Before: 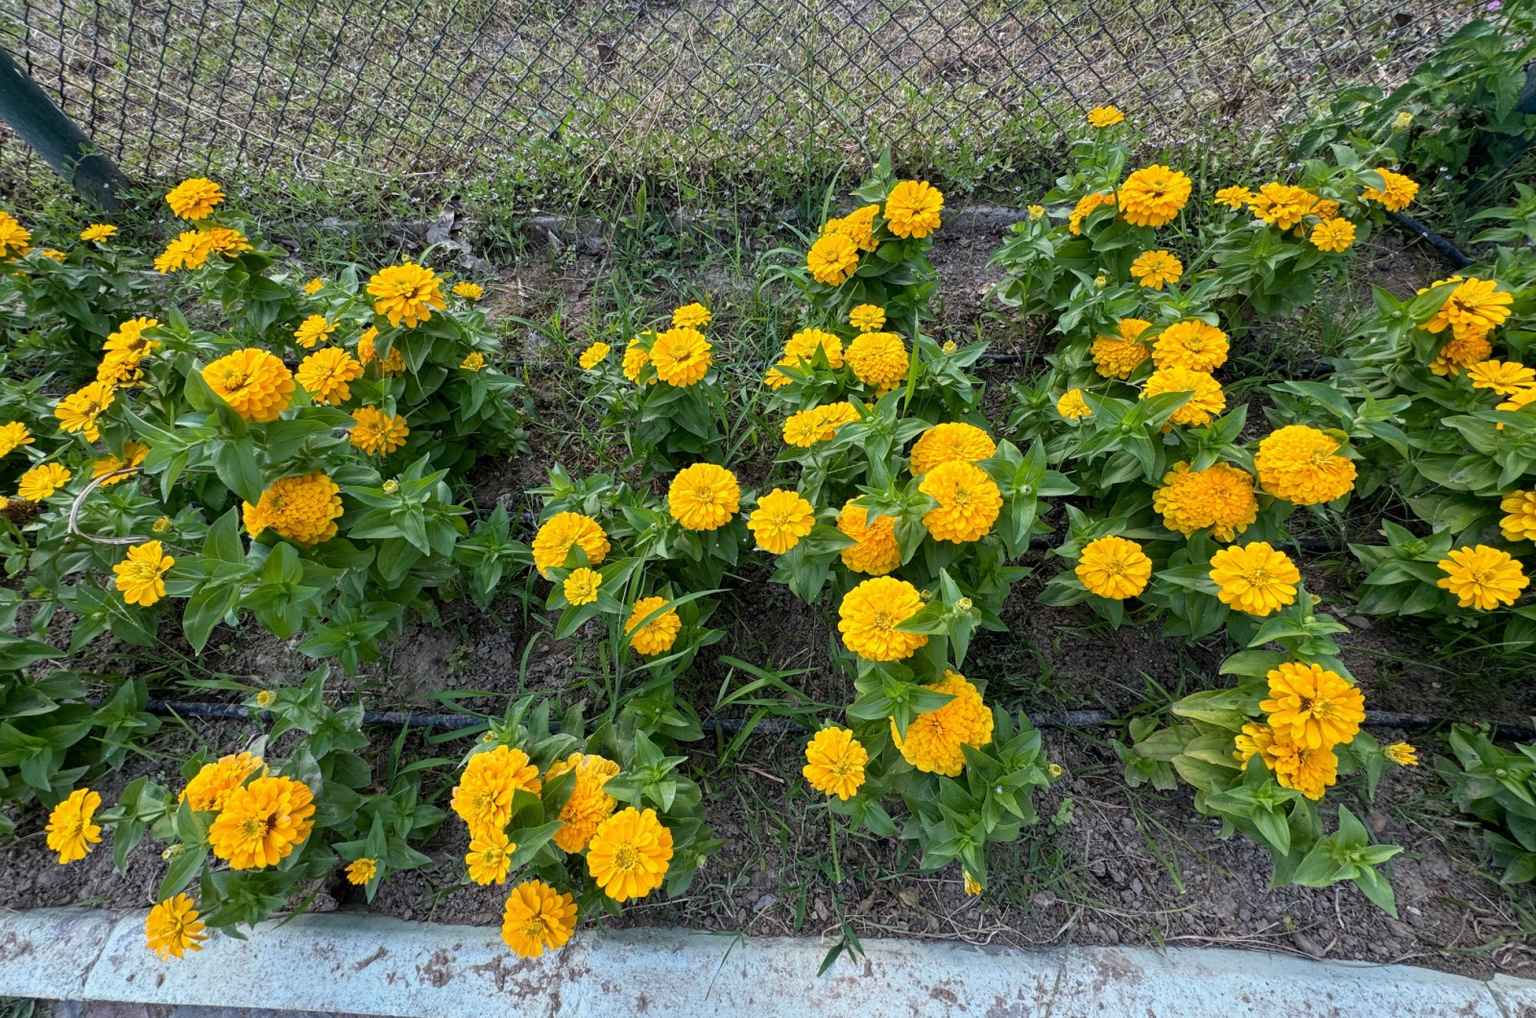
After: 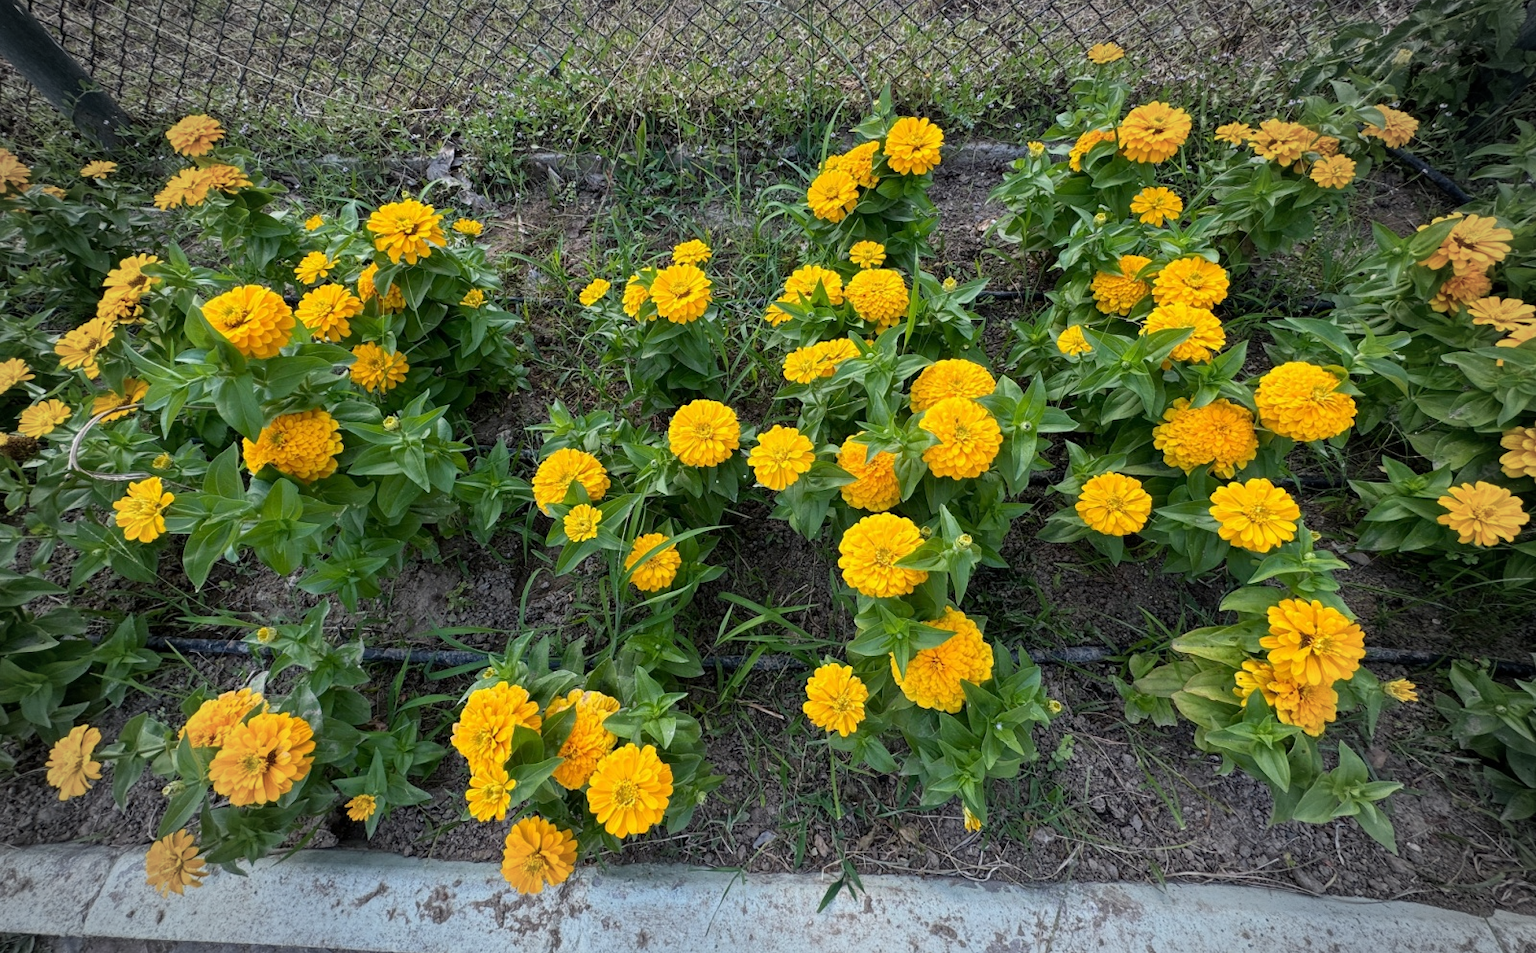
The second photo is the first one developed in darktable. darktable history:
crop and rotate: top 6.25%
vignetting: automatic ratio true
